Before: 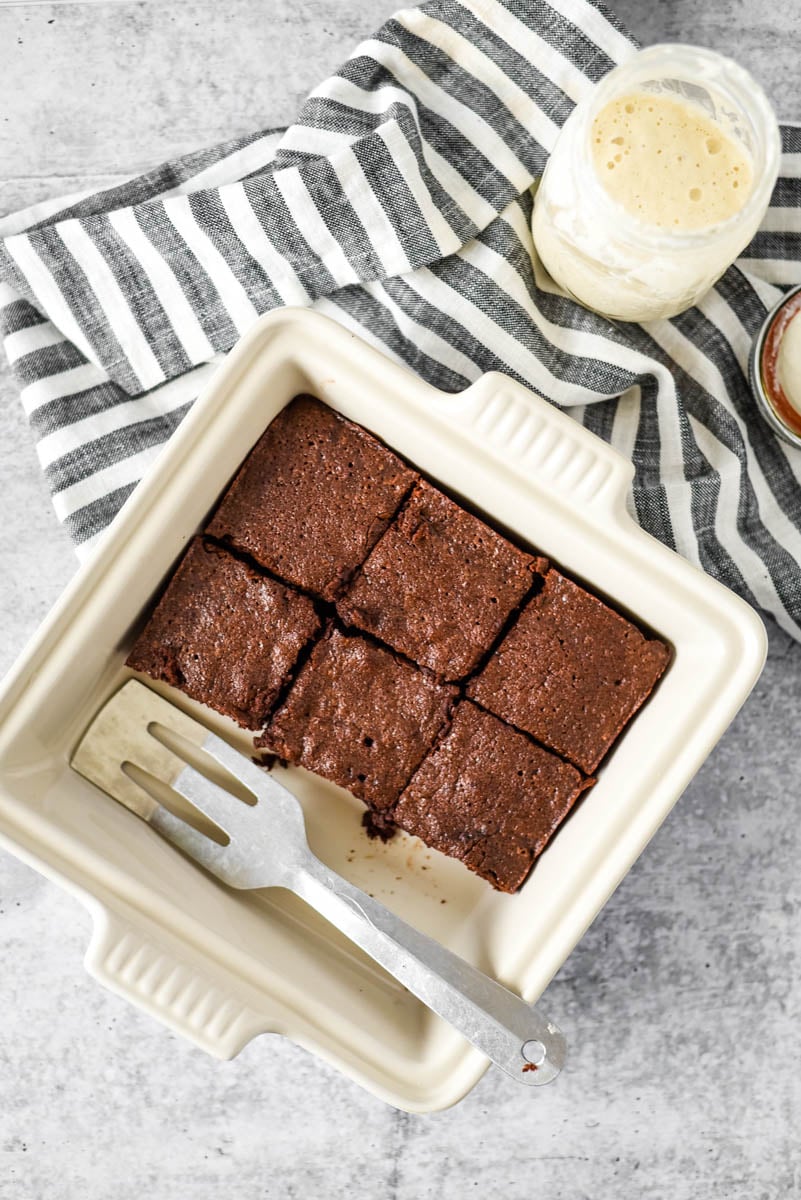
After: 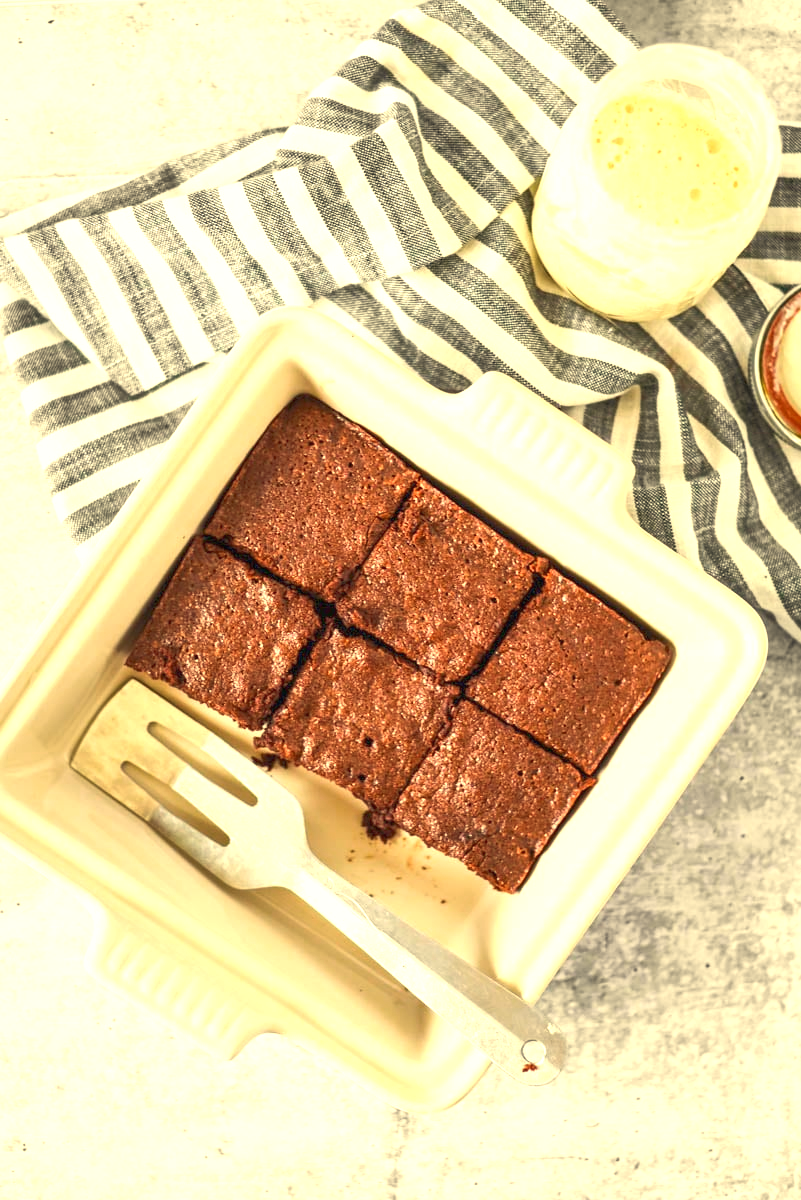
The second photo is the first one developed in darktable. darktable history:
white balance: red 1.08, blue 0.791
rgb curve: curves: ch0 [(0, 0) (0.072, 0.166) (0.217, 0.293) (0.414, 0.42) (1, 1)], compensate middle gray true, preserve colors basic power
exposure: black level correction 0, exposure 1.2 EV, compensate exposure bias true, compensate highlight preservation false
color zones: curves: ch0 [(0.203, 0.433) (0.607, 0.517) (0.697, 0.696) (0.705, 0.897)]
